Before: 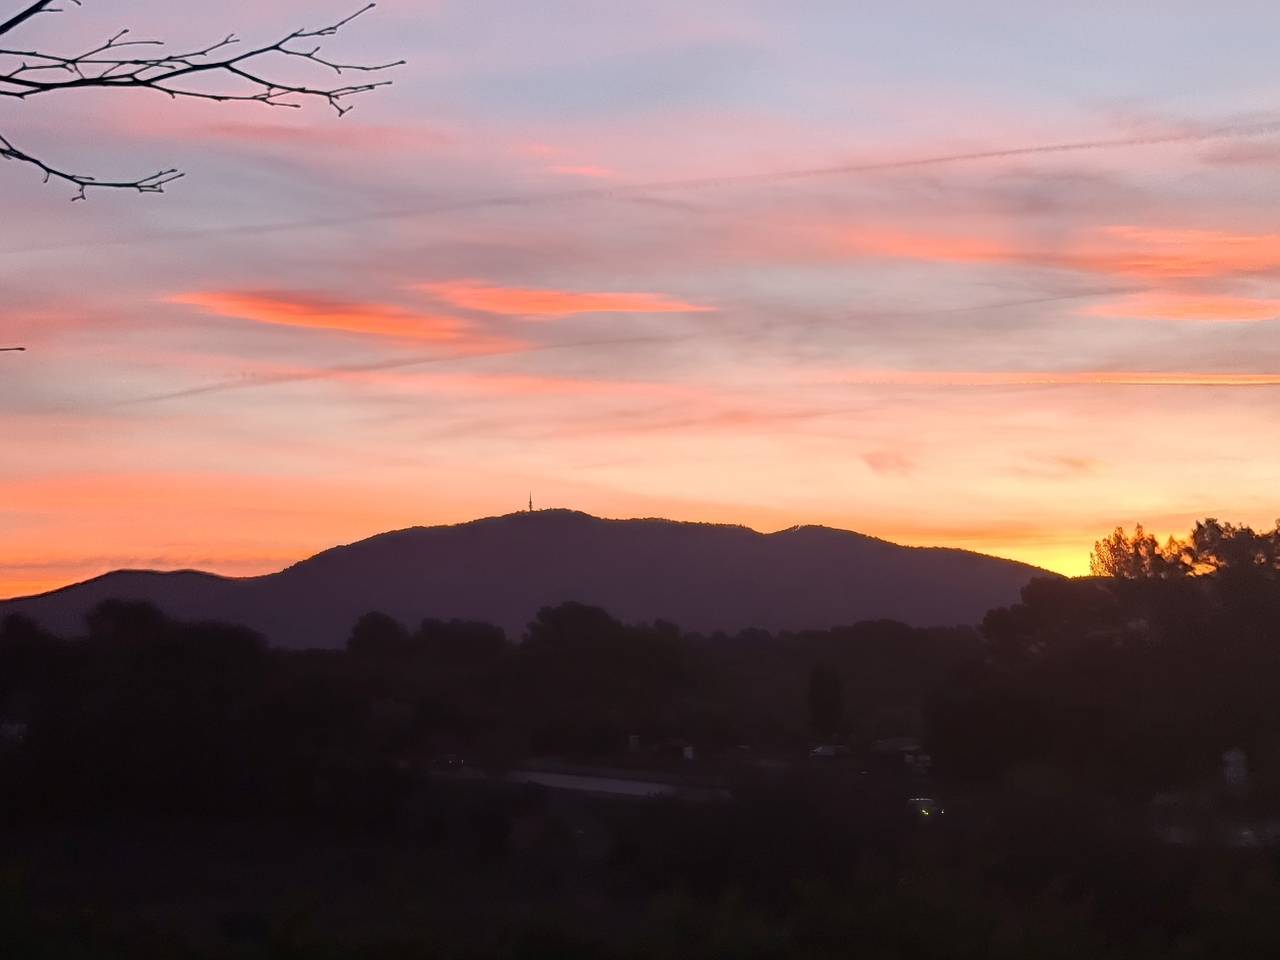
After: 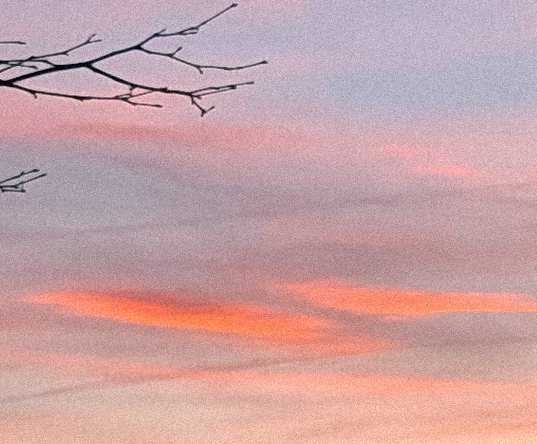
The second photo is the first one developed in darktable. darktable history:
grain: strength 35%, mid-tones bias 0%
crop and rotate: left 10.817%, top 0.062%, right 47.194%, bottom 53.626%
